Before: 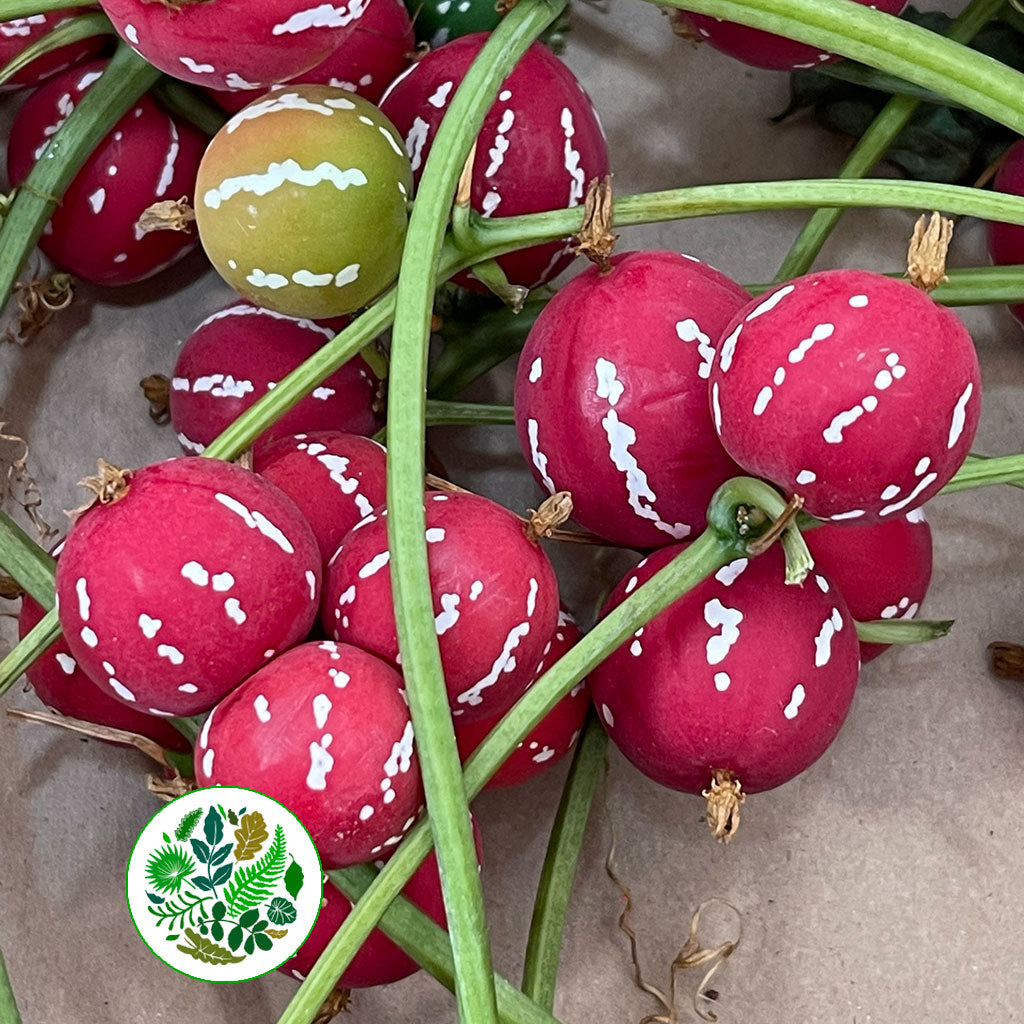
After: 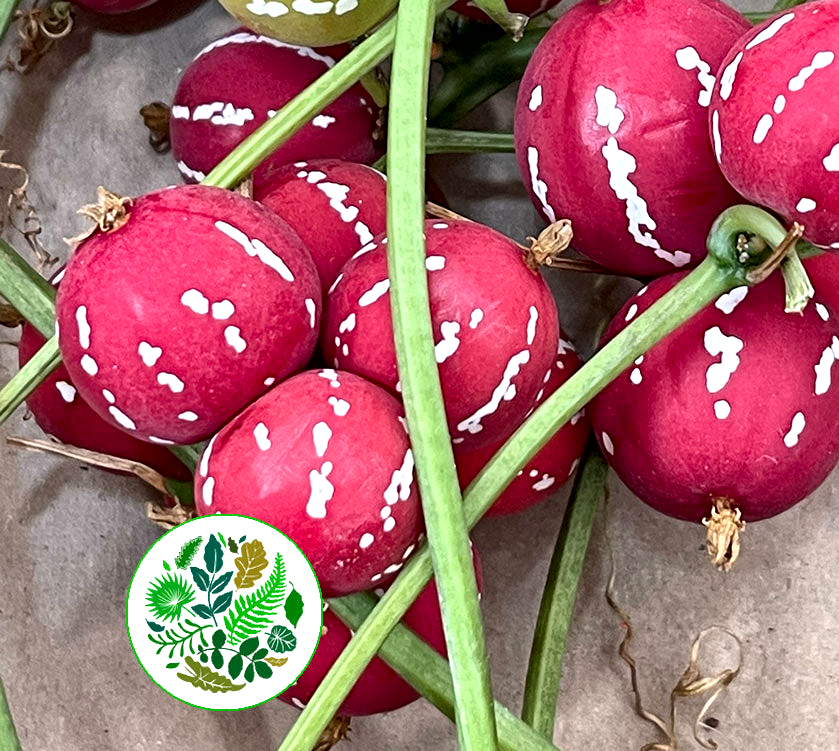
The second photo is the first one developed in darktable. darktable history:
crop: top 26.626%, right 18.045%
exposure: exposure 0.425 EV, compensate exposure bias true, compensate highlight preservation false
local contrast: mode bilateral grid, contrast 19, coarseness 49, detail 171%, midtone range 0.2
